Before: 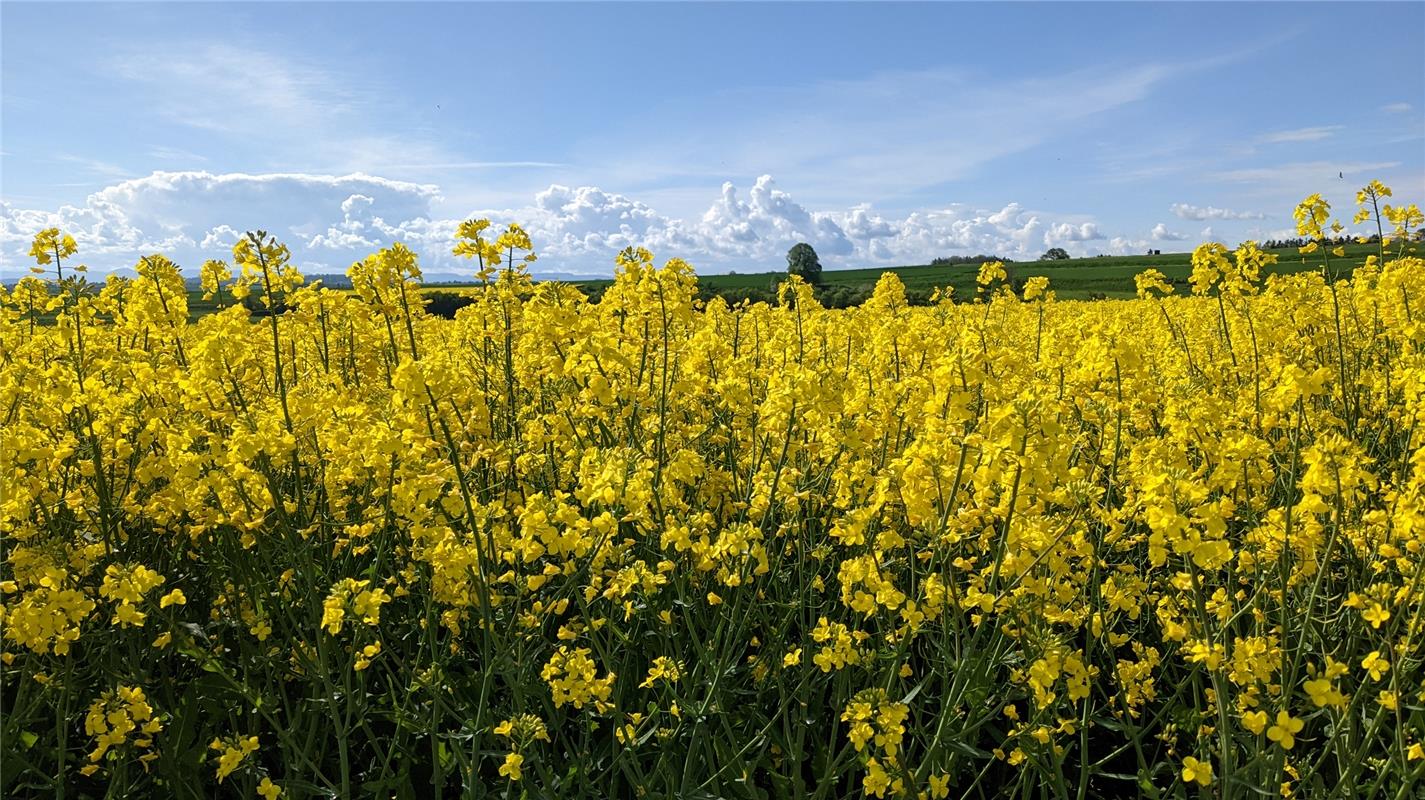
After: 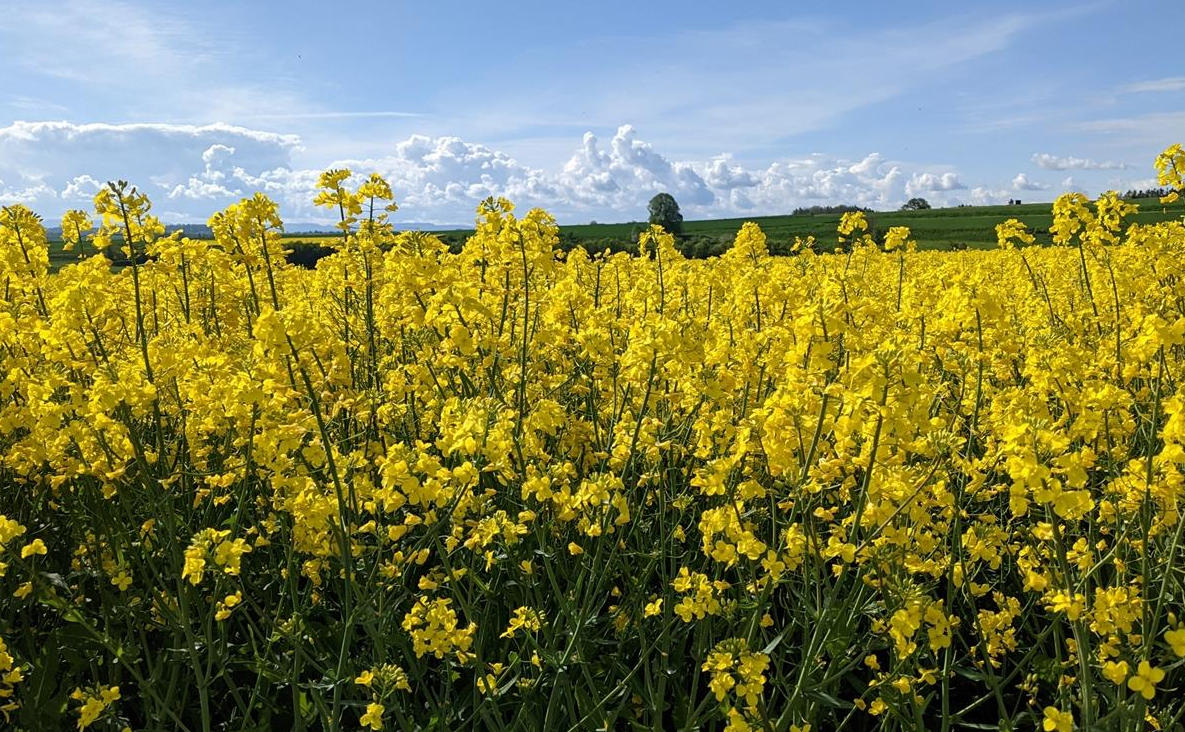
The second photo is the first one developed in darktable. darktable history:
crop: left 9.77%, top 6.281%, right 7.017%, bottom 2.133%
